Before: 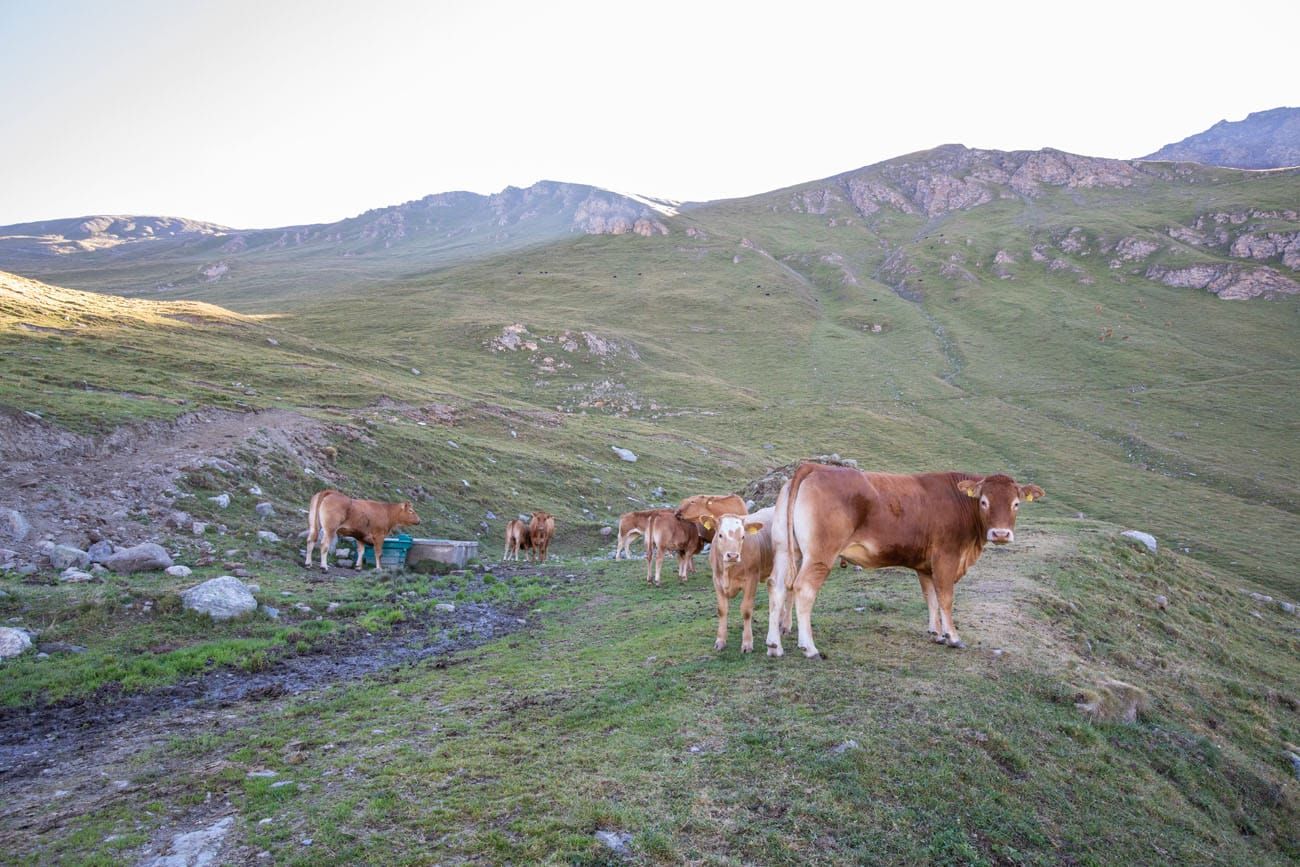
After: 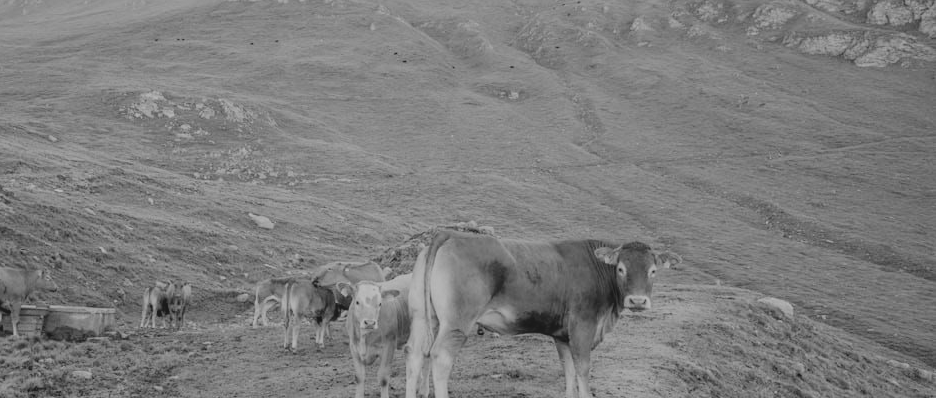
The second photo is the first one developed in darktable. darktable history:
haze removal: strength 0.1, compatibility mode true, adaptive false
contrast brightness saturation: contrast -0.26, saturation -0.43
color contrast: green-magenta contrast 0, blue-yellow contrast 0
local contrast: on, module defaults
filmic rgb: black relative exposure -6.98 EV, white relative exposure 5.63 EV, hardness 2.86
crop and rotate: left 27.938%, top 27.046%, bottom 27.046%
